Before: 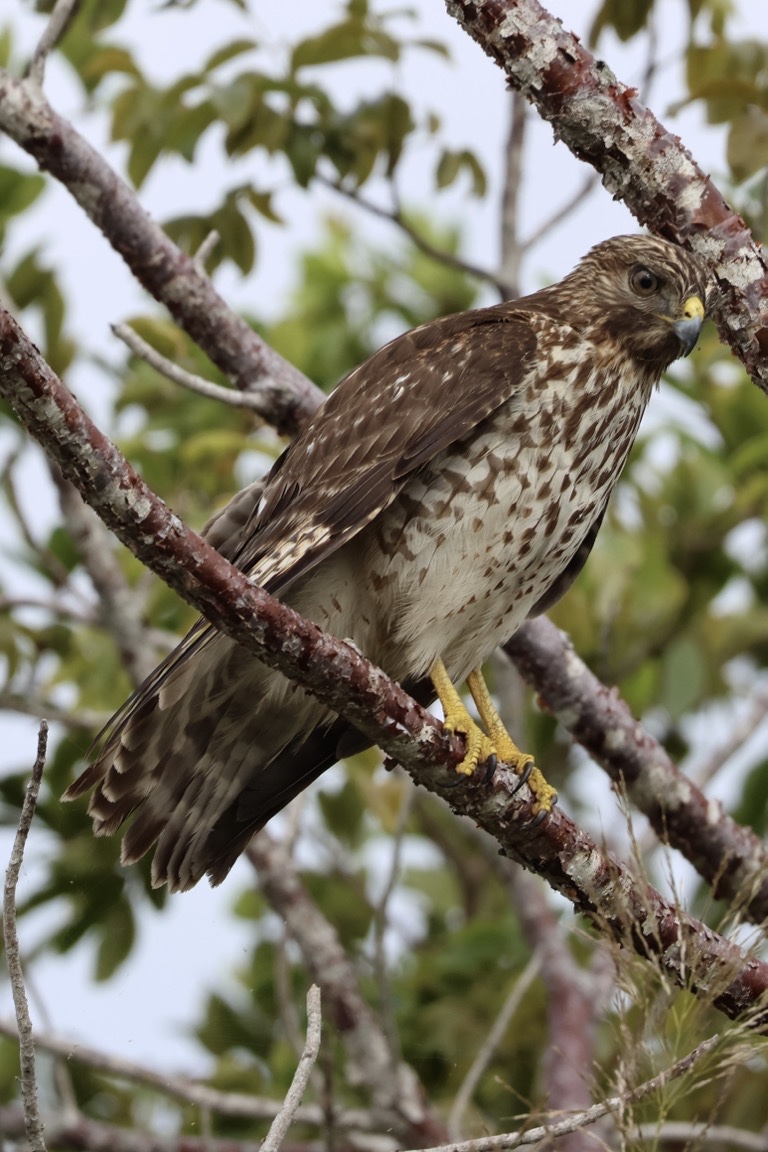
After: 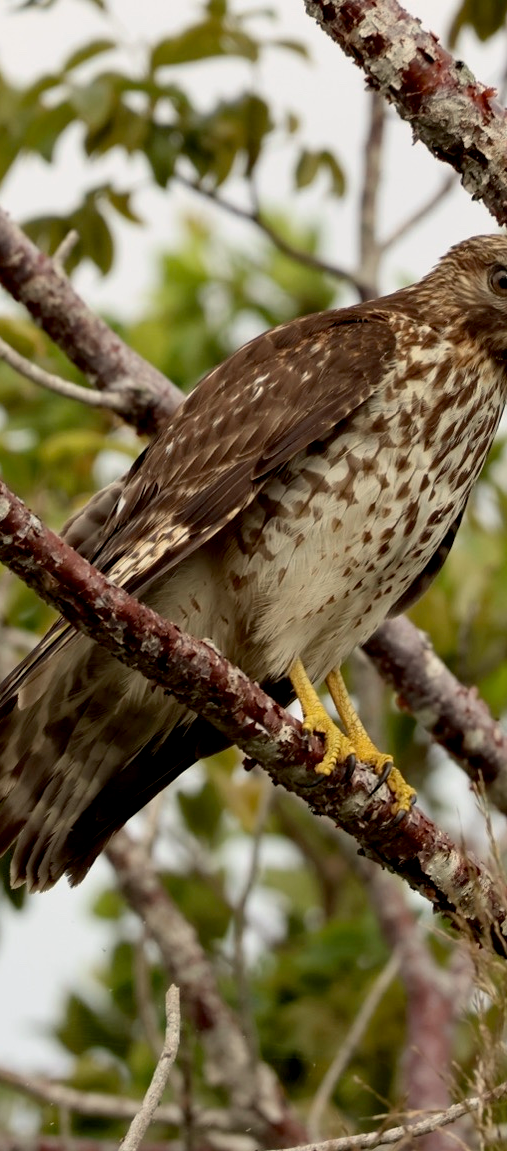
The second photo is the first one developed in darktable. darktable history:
white balance: red 1.029, blue 0.92
crop and rotate: left 18.442%, right 15.508%
exposure: black level correction 0.009, exposure 0.014 EV, compensate highlight preservation false
